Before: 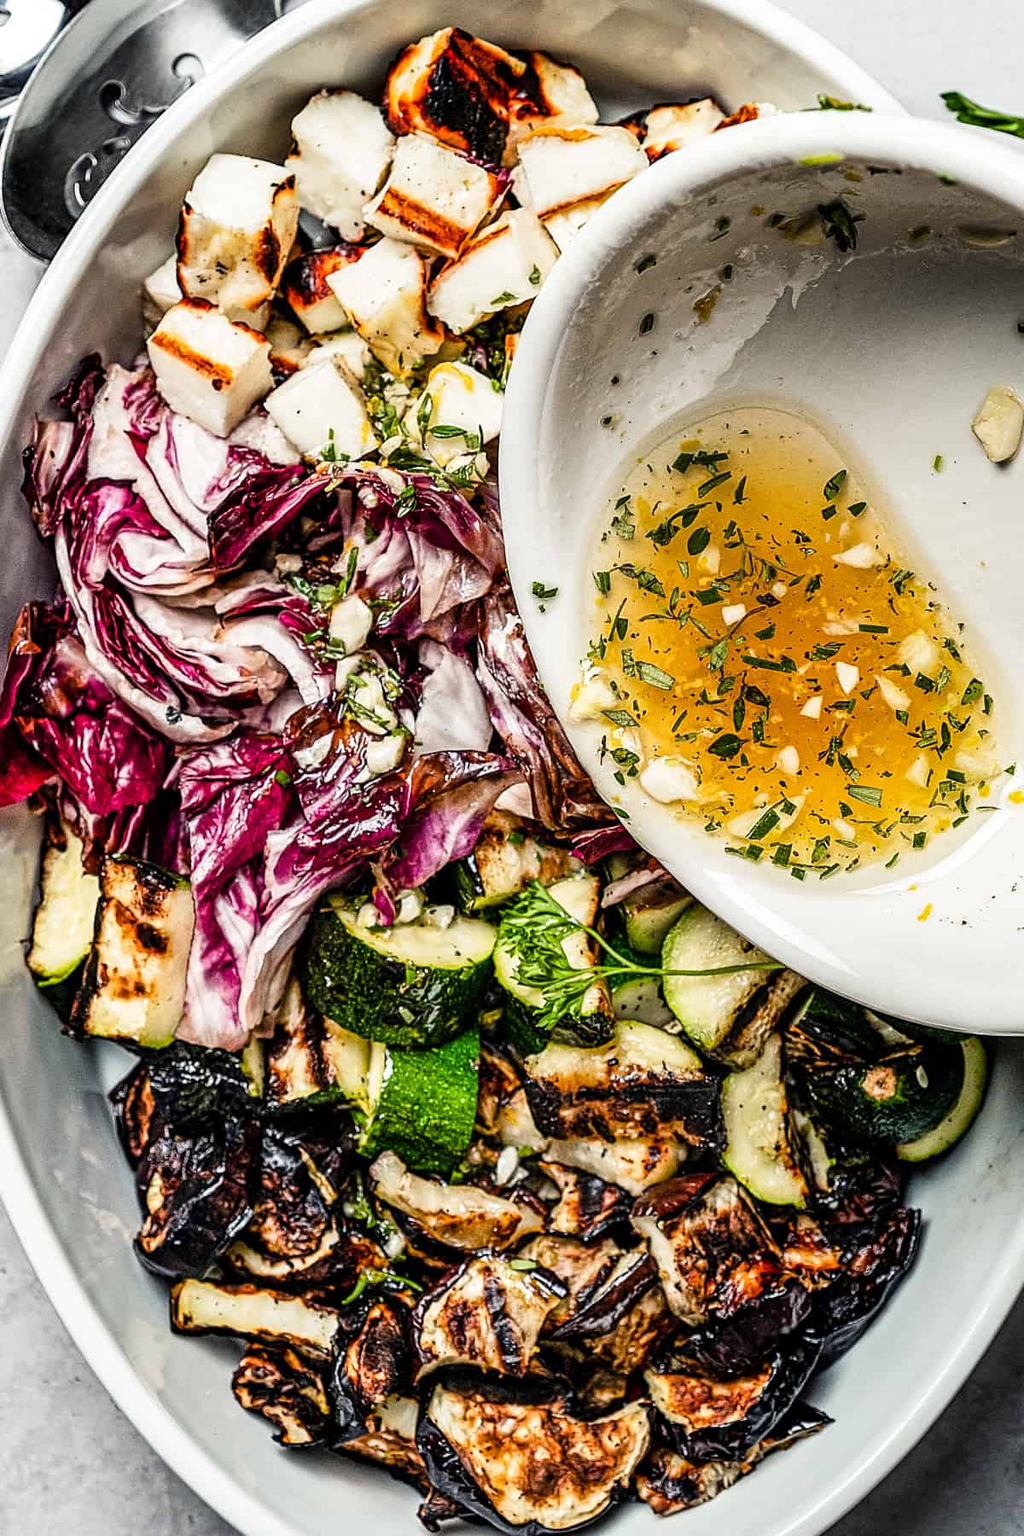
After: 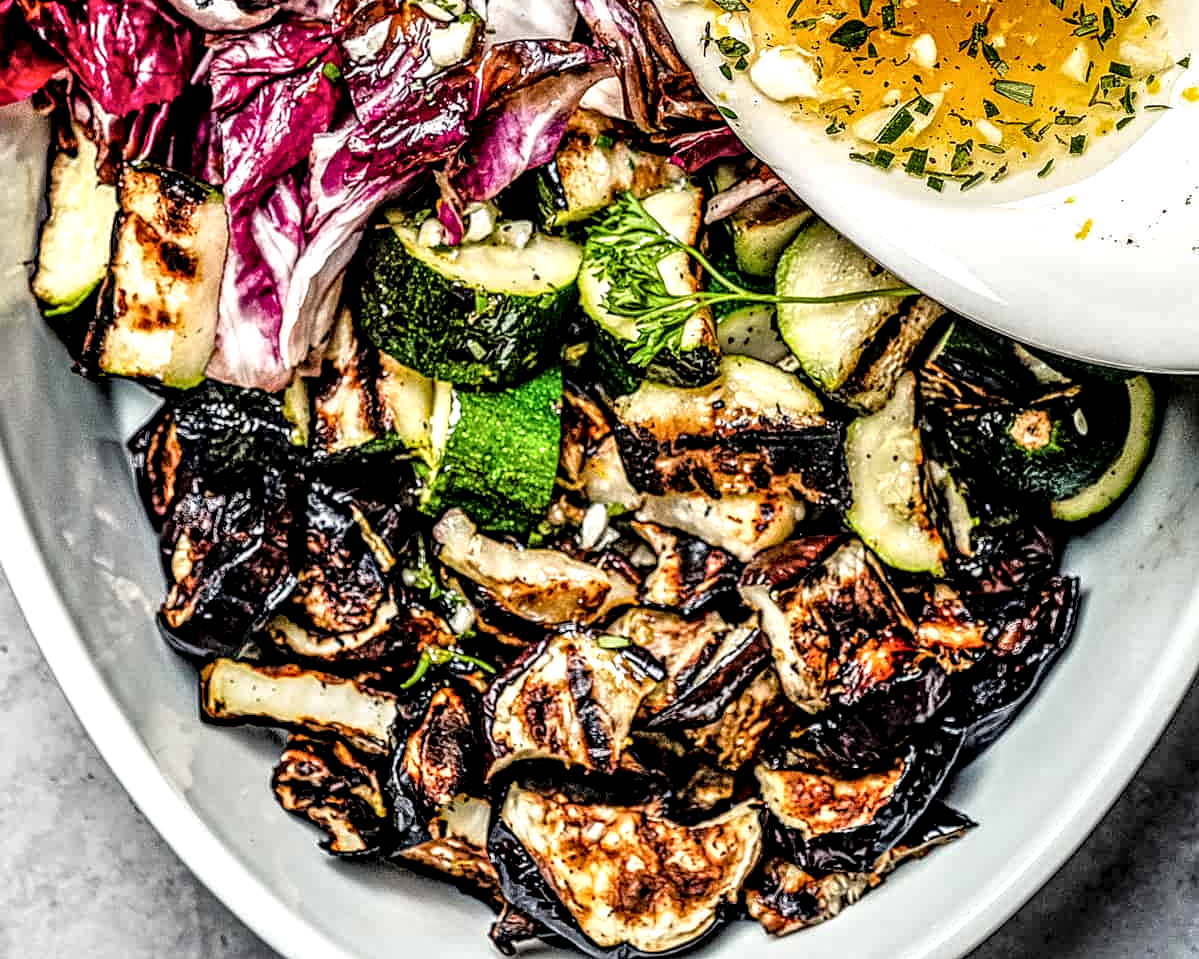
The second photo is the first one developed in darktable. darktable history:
tone equalizer: -8 EV 0.013 EV, -7 EV -0.032 EV, -6 EV 0.012 EV, -5 EV 0.044 EV, -4 EV 0.264 EV, -3 EV 0.675 EV, -2 EV 0.559 EV, -1 EV 0.186 EV, +0 EV 0.013 EV
crop and rotate: top 46.695%, right 0.07%
local contrast: highlights 65%, shadows 53%, detail 169%, midtone range 0.518
